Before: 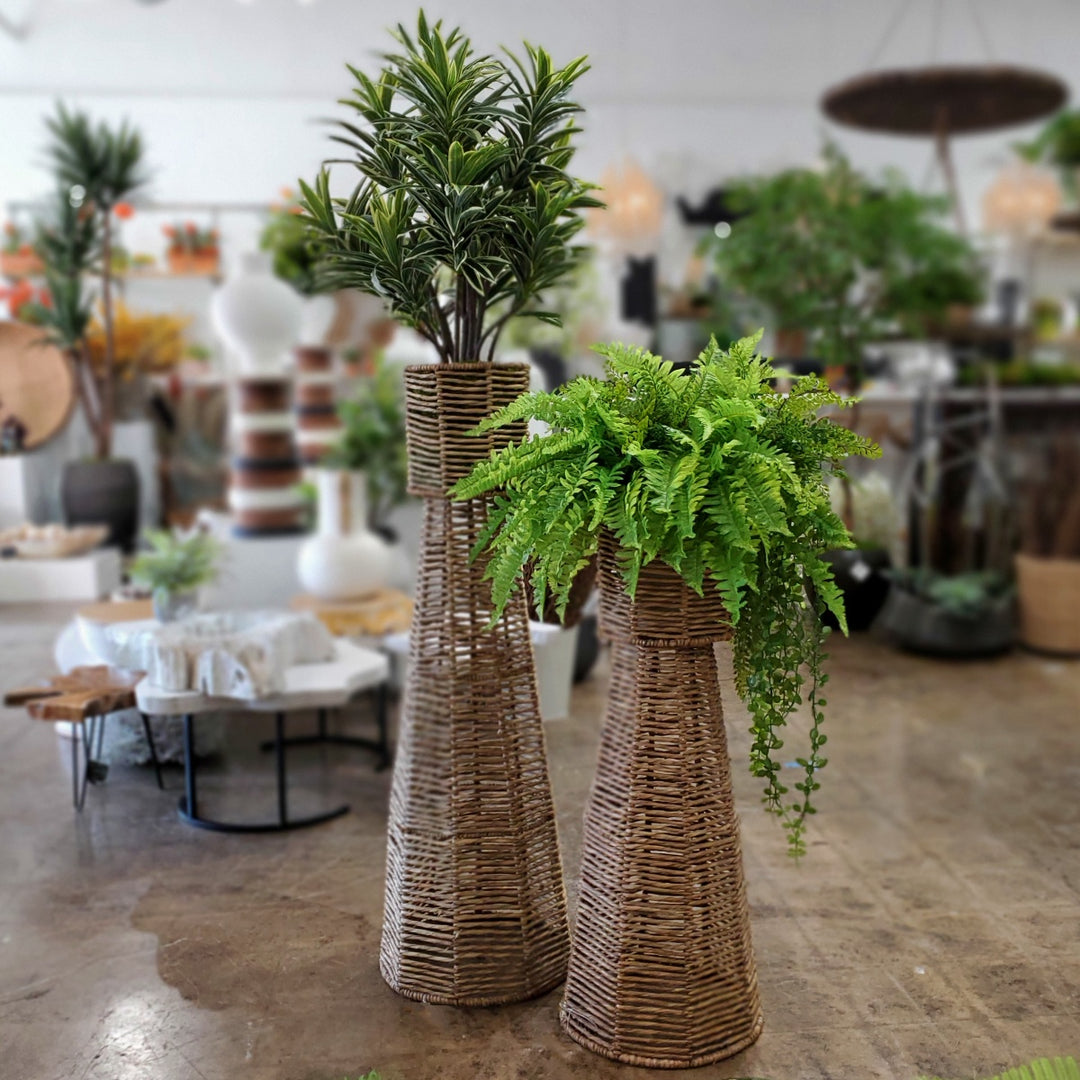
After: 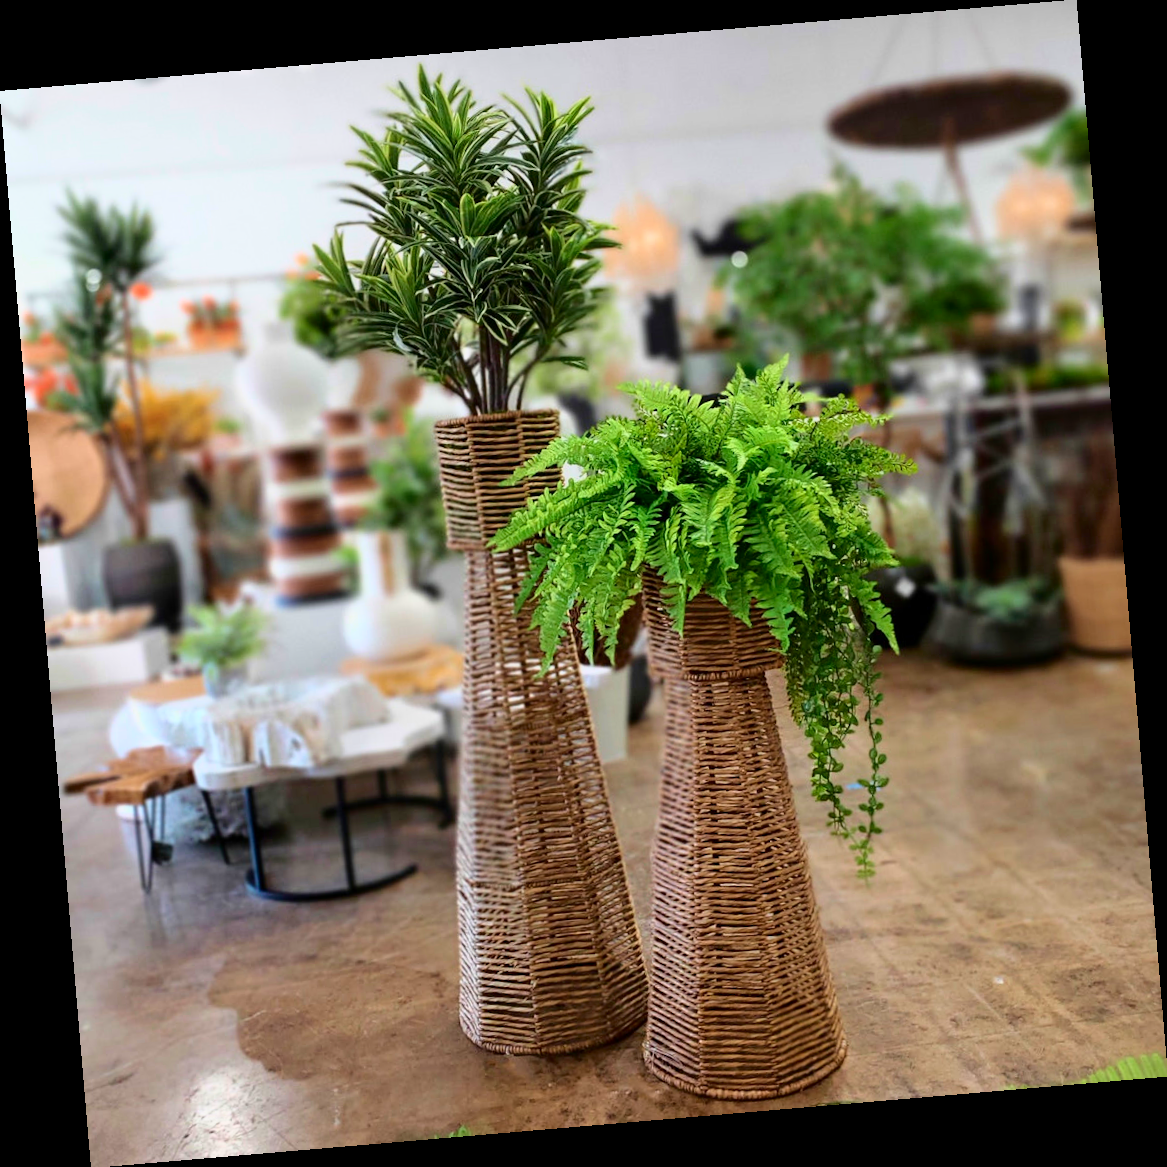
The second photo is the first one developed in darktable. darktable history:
tone curve: curves: ch0 [(0, 0) (0.091, 0.077) (0.389, 0.458) (0.745, 0.82) (0.844, 0.908) (0.909, 0.942) (1, 0.973)]; ch1 [(0, 0) (0.437, 0.404) (0.5, 0.5) (0.529, 0.55) (0.58, 0.6) (0.616, 0.649) (1, 1)]; ch2 [(0, 0) (0.442, 0.415) (0.5, 0.5) (0.535, 0.557) (0.585, 0.62) (1, 1)], color space Lab, independent channels, preserve colors none
rotate and perspective: rotation -4.86°, automatic cropping off
